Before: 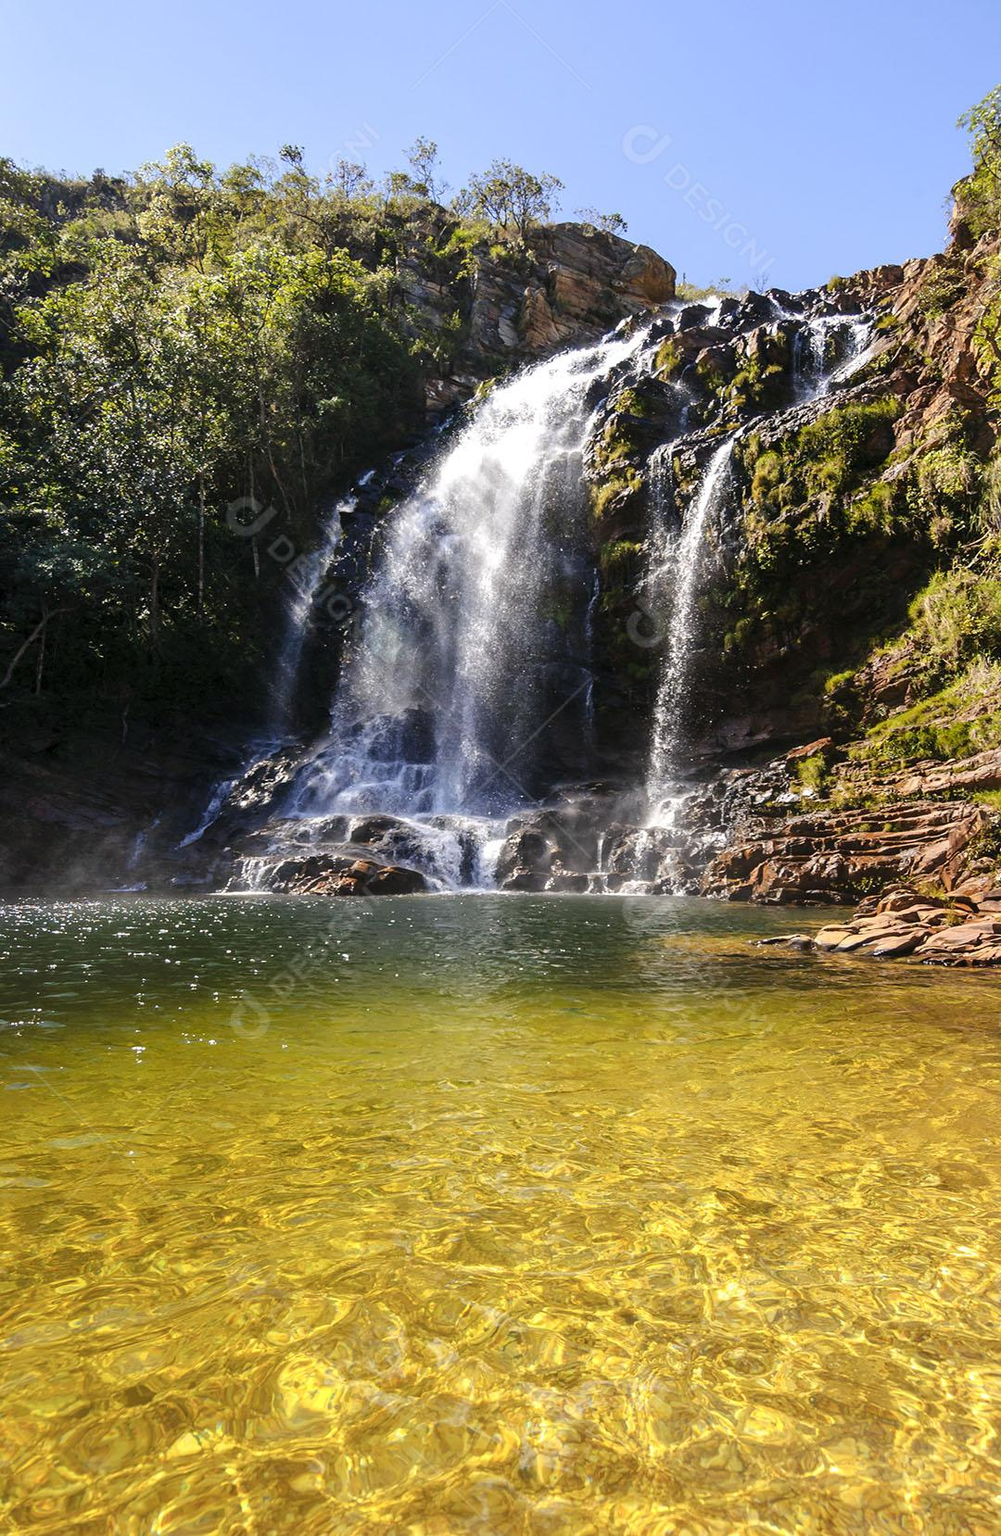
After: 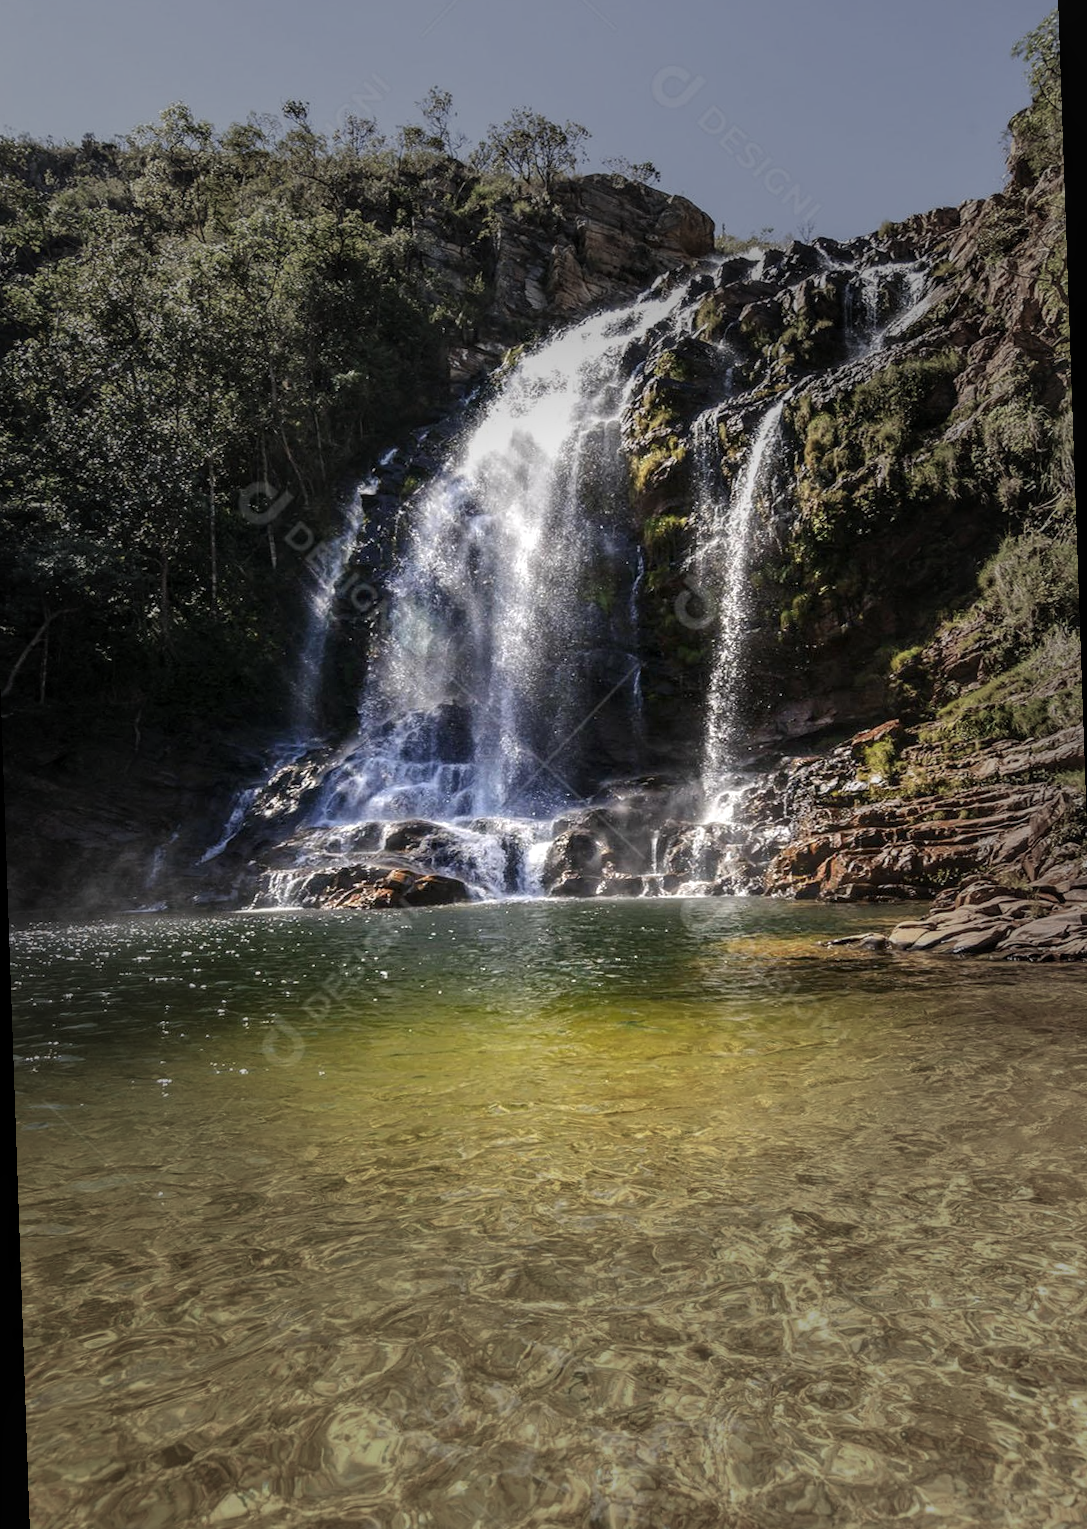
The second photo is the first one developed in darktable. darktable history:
vignetting: fall-off start 31.28%, fall-off radius 34.64%, brightness -0.575
local contrast: on, module defaults
rotate and perspective: rotation -2°, crop left 0.022, crop right 0.978, crop top 0.049, crop bottom 0.951
